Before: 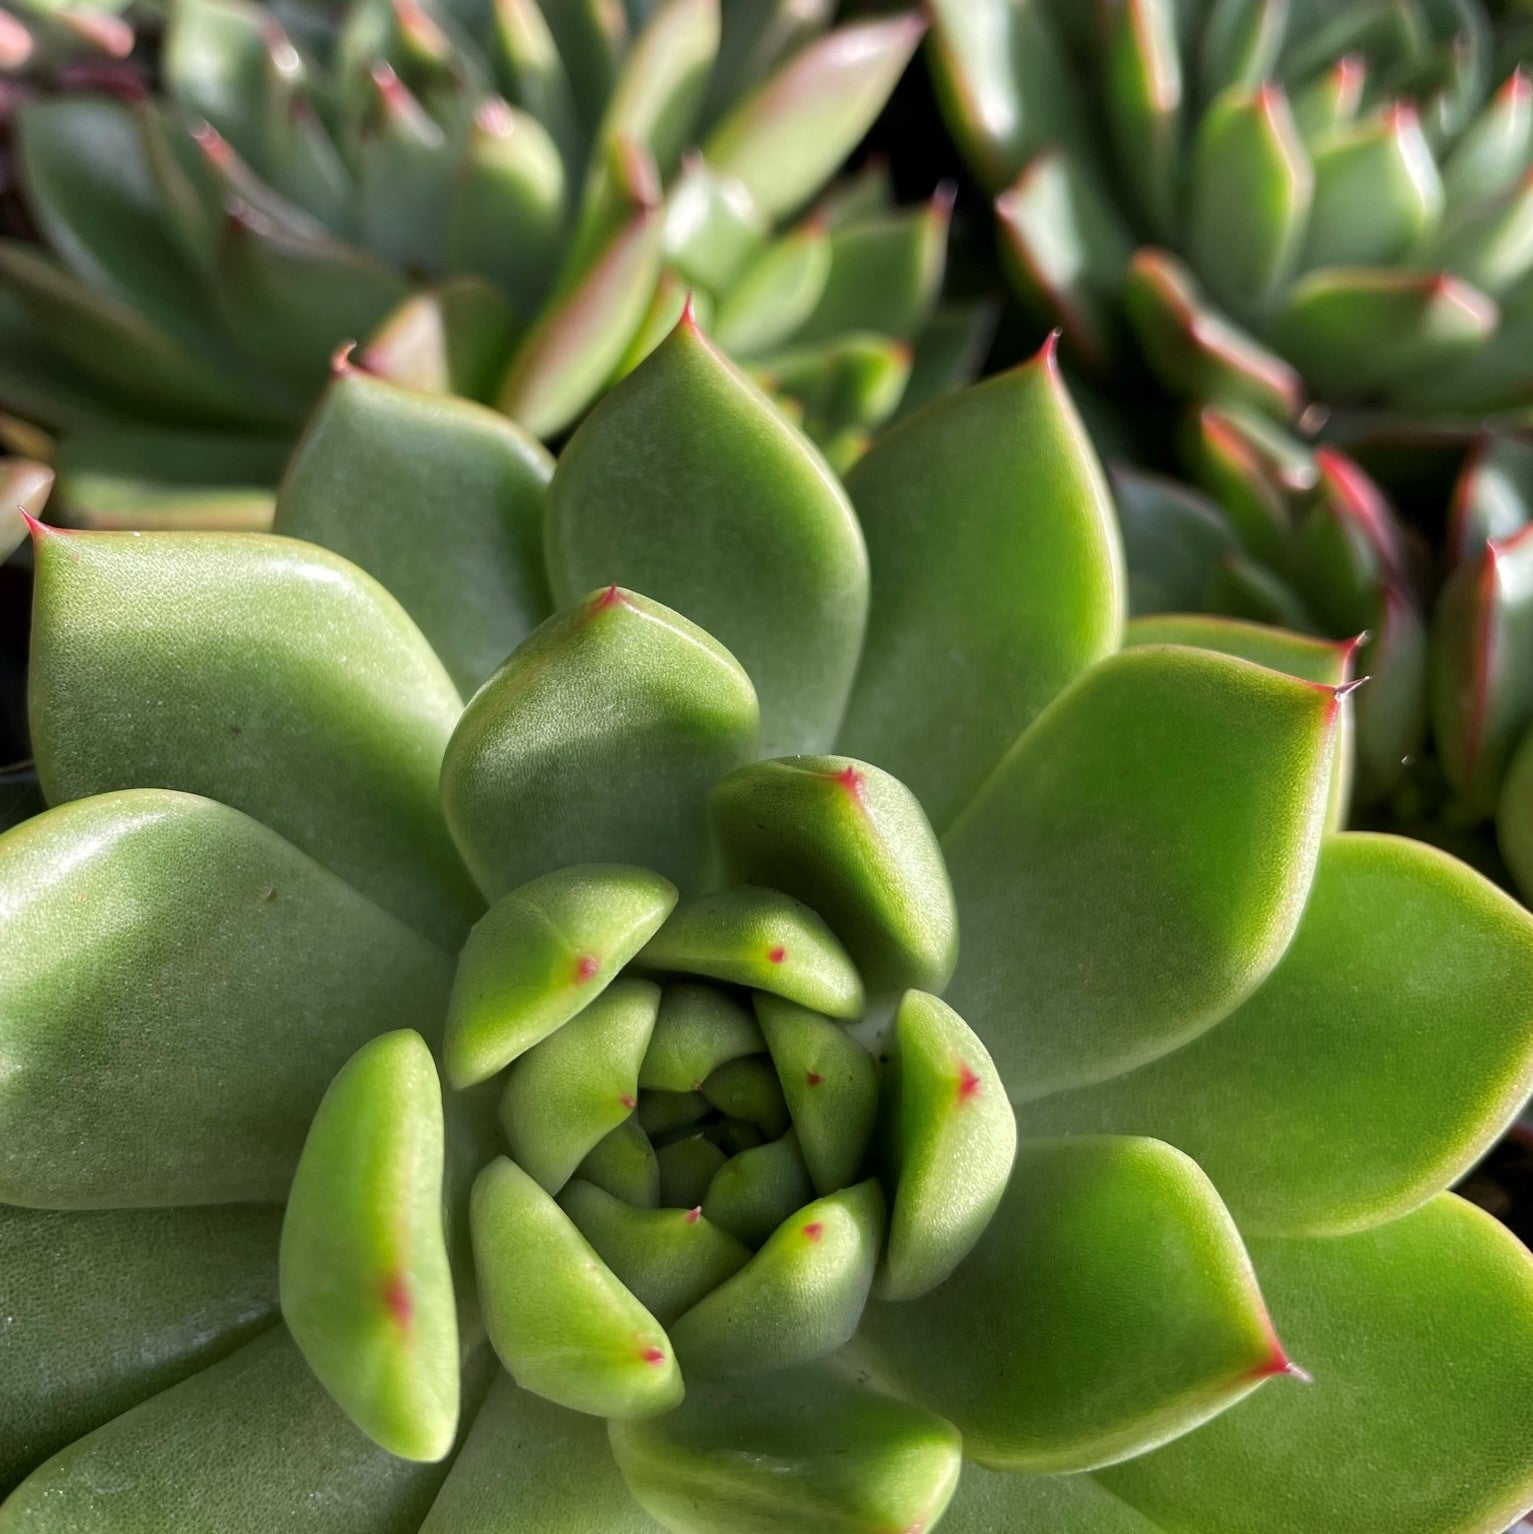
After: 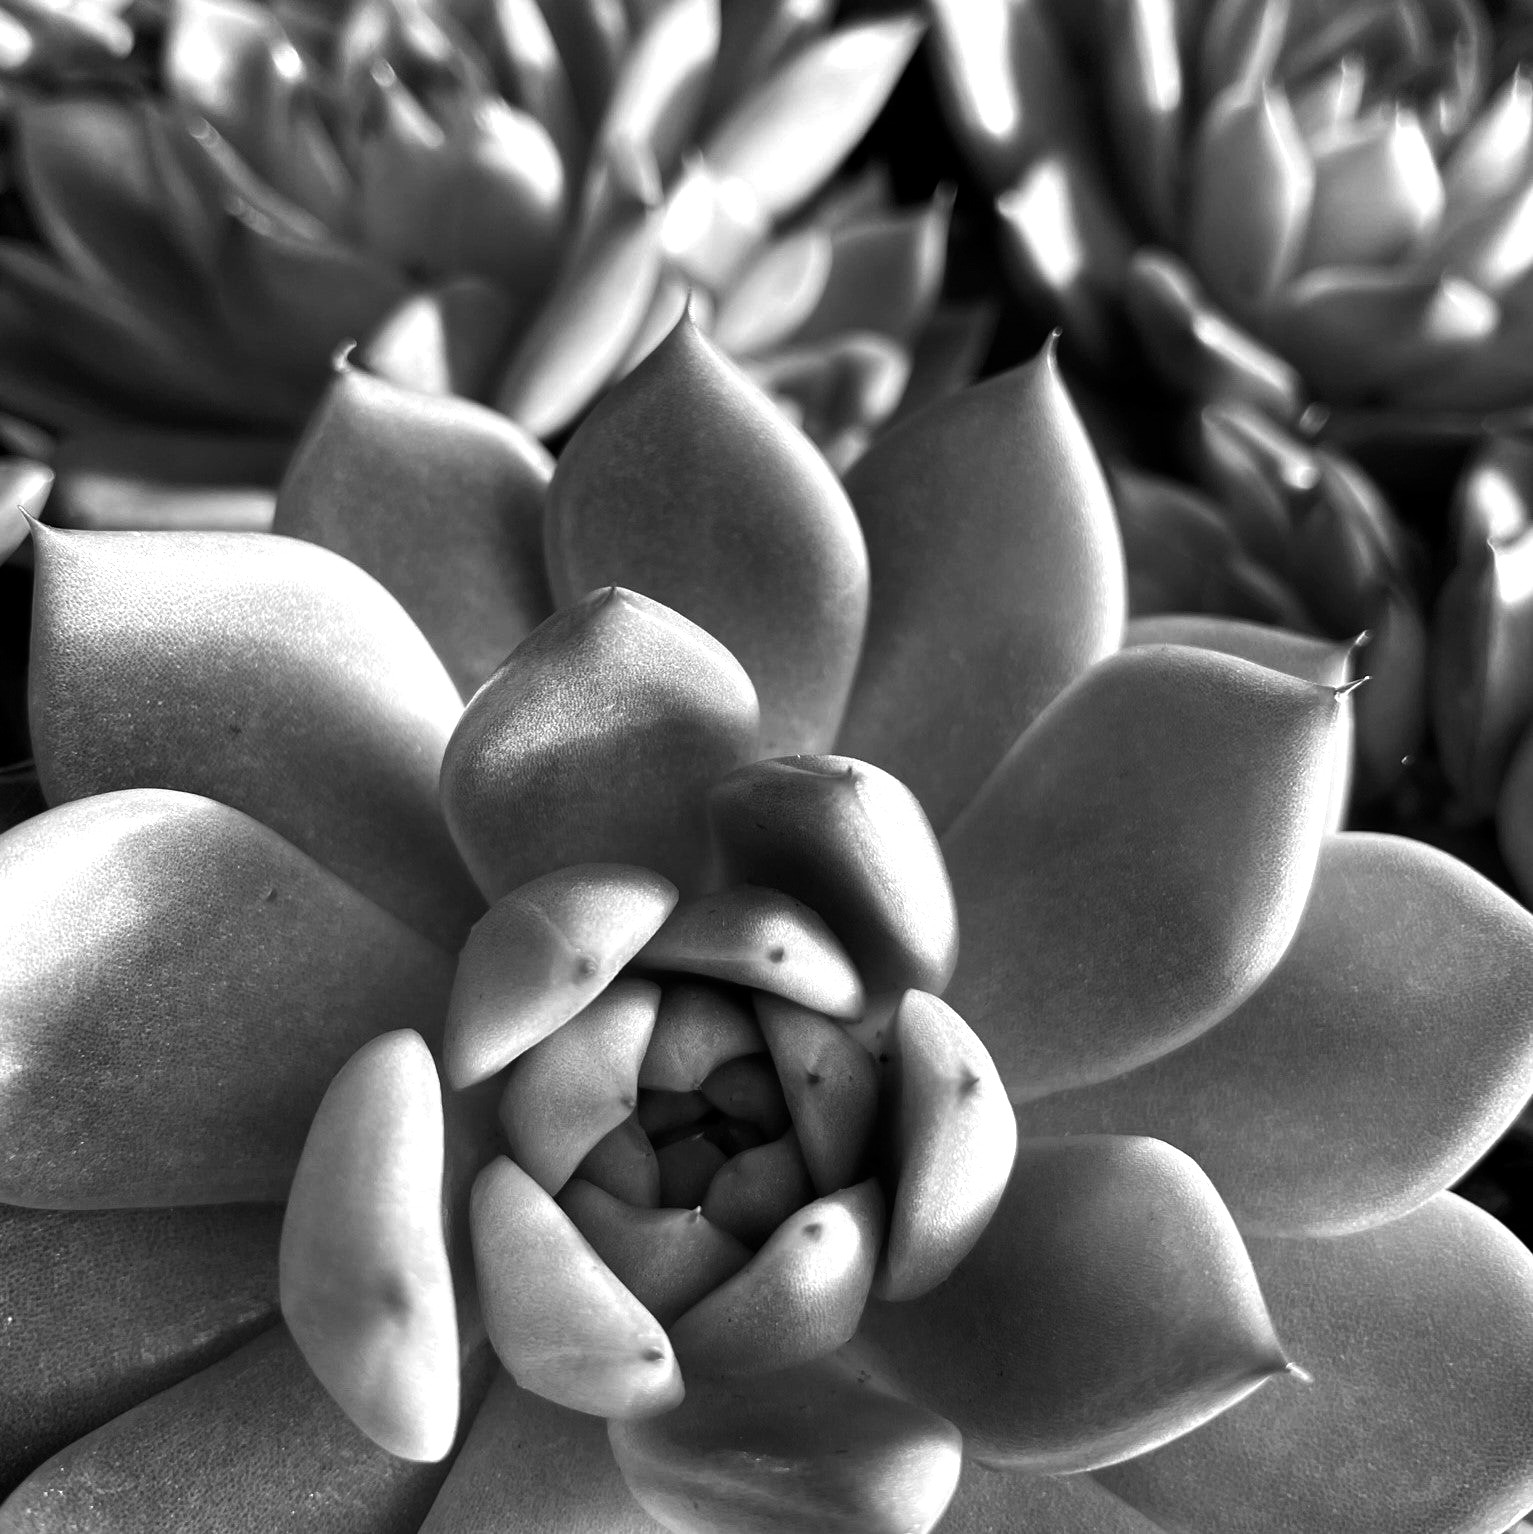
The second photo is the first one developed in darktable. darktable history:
color balance: lift [1, 1.001, 0.999, 1.001], gamma [1, 1.004, 1.007, 0.993], gain [1, 0.991, 0.987, 1.013], contrast 10%, output saturation 120%
monochrome: on, module defaults
color balance rgb: linear chroma grading › global chroma 9%, perceptual saturation grading › global saturation 36%, perceptual saturation grading › shadows 35%, perceptual brilliance grading › global brilliance 15%, perceptual brilliance grading › shadows -35%, global vibrance 15%
